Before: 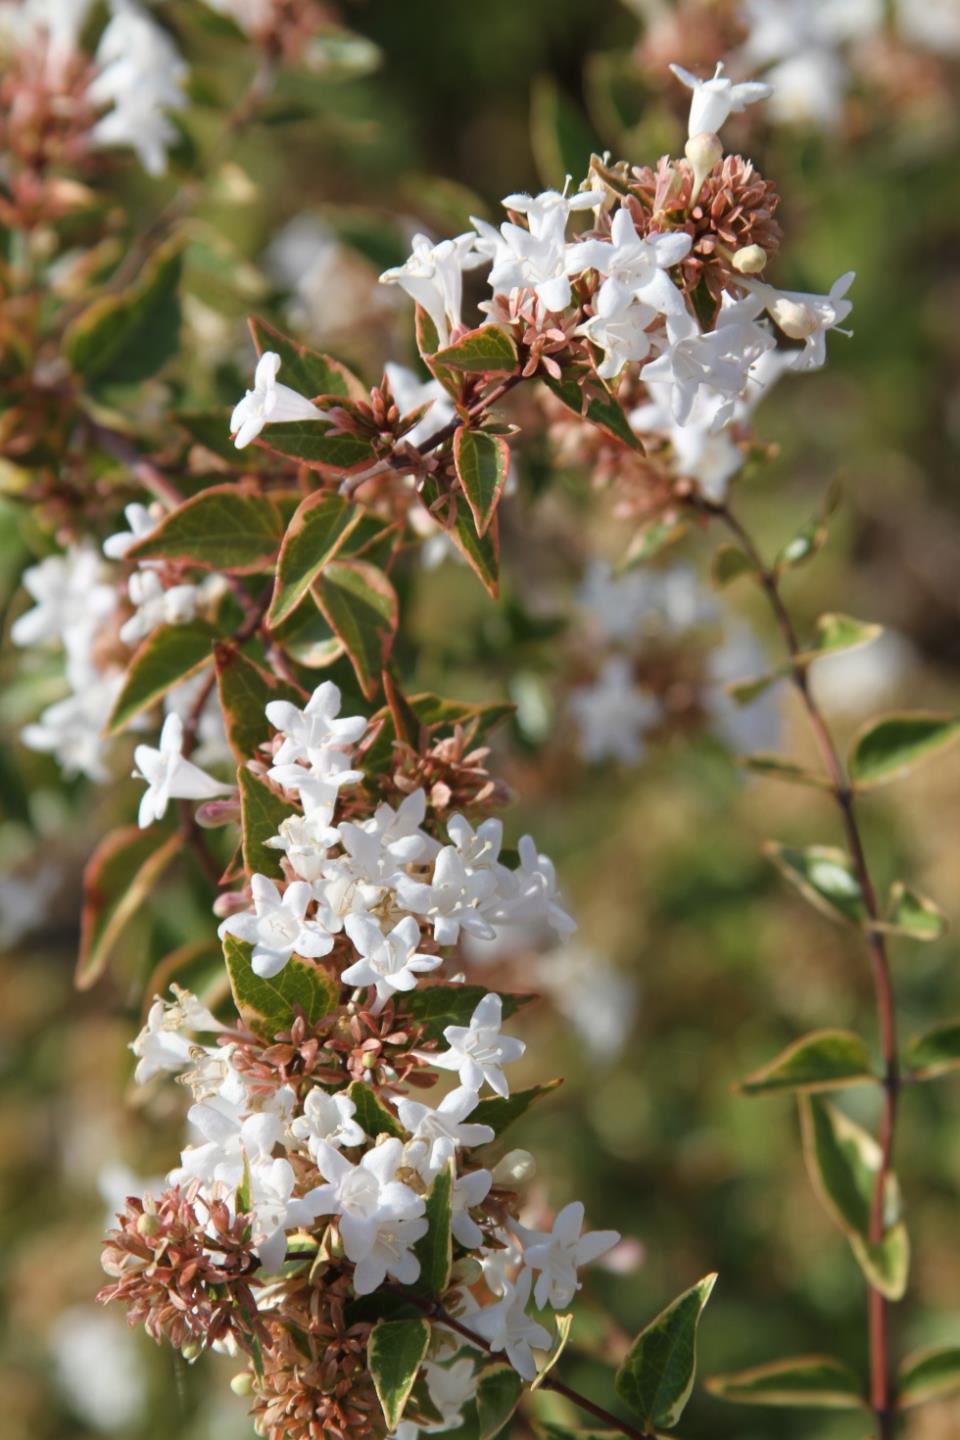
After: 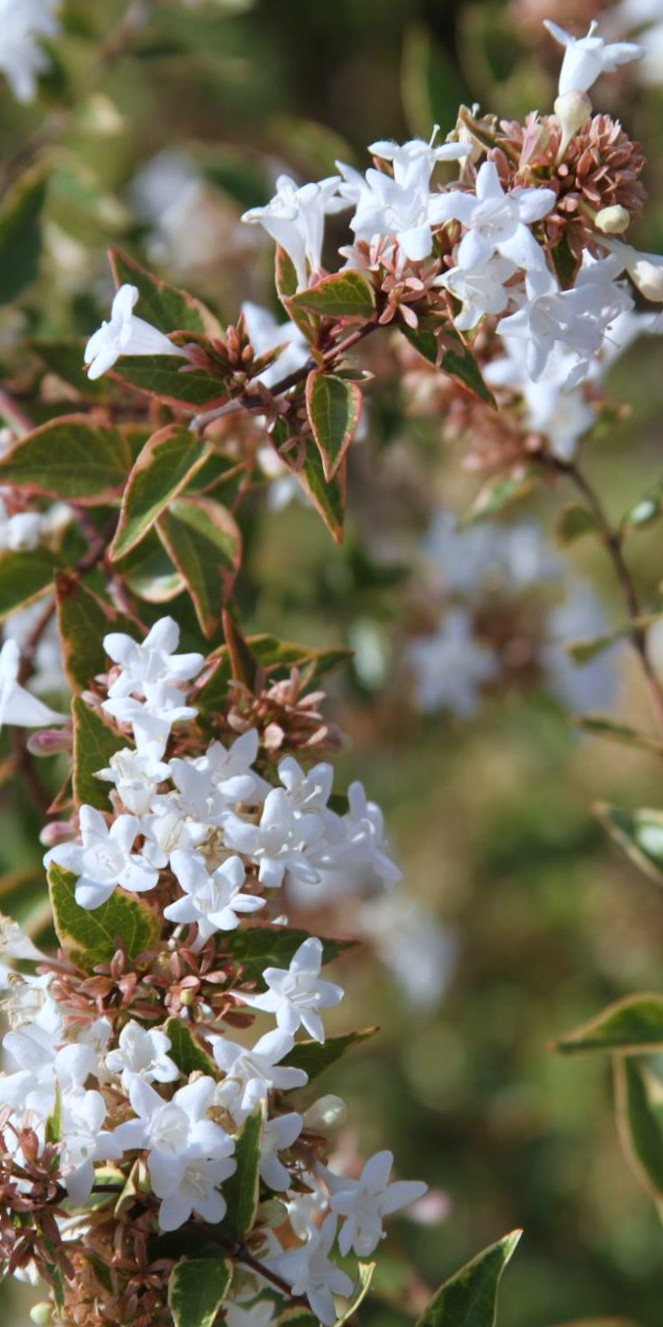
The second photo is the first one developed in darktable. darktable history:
crop and rotate: angle -3.27°, left 14.277%, top 0.028%, right 10.766%, bottom 0.028%
white balance: red 0.954, blue 1.079
